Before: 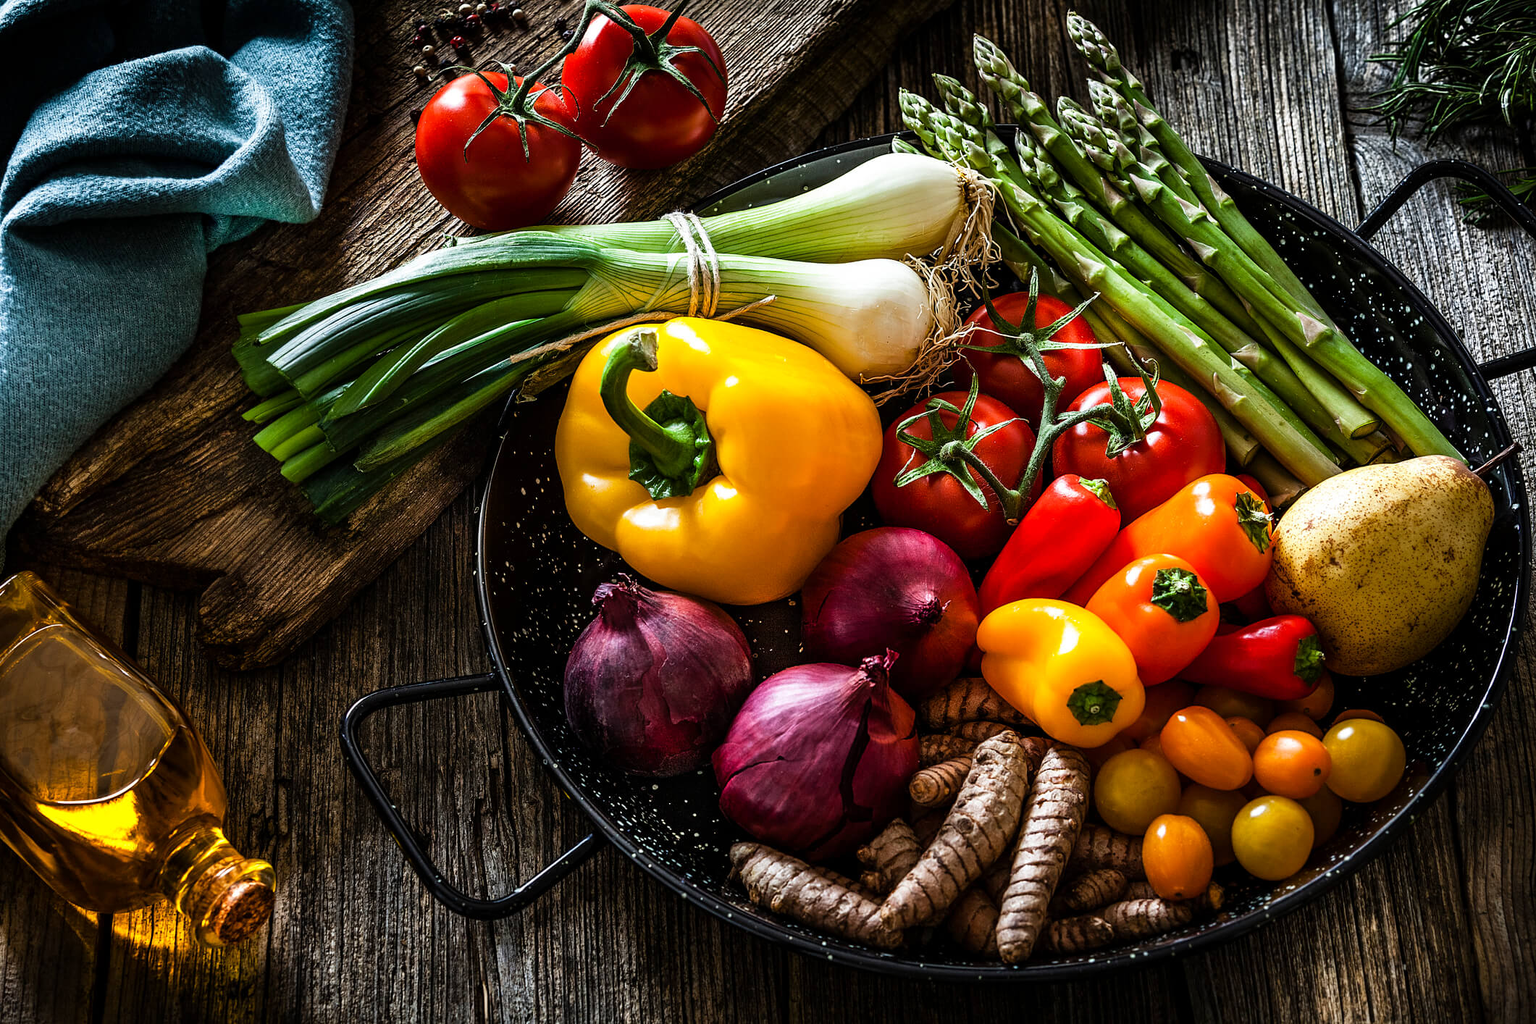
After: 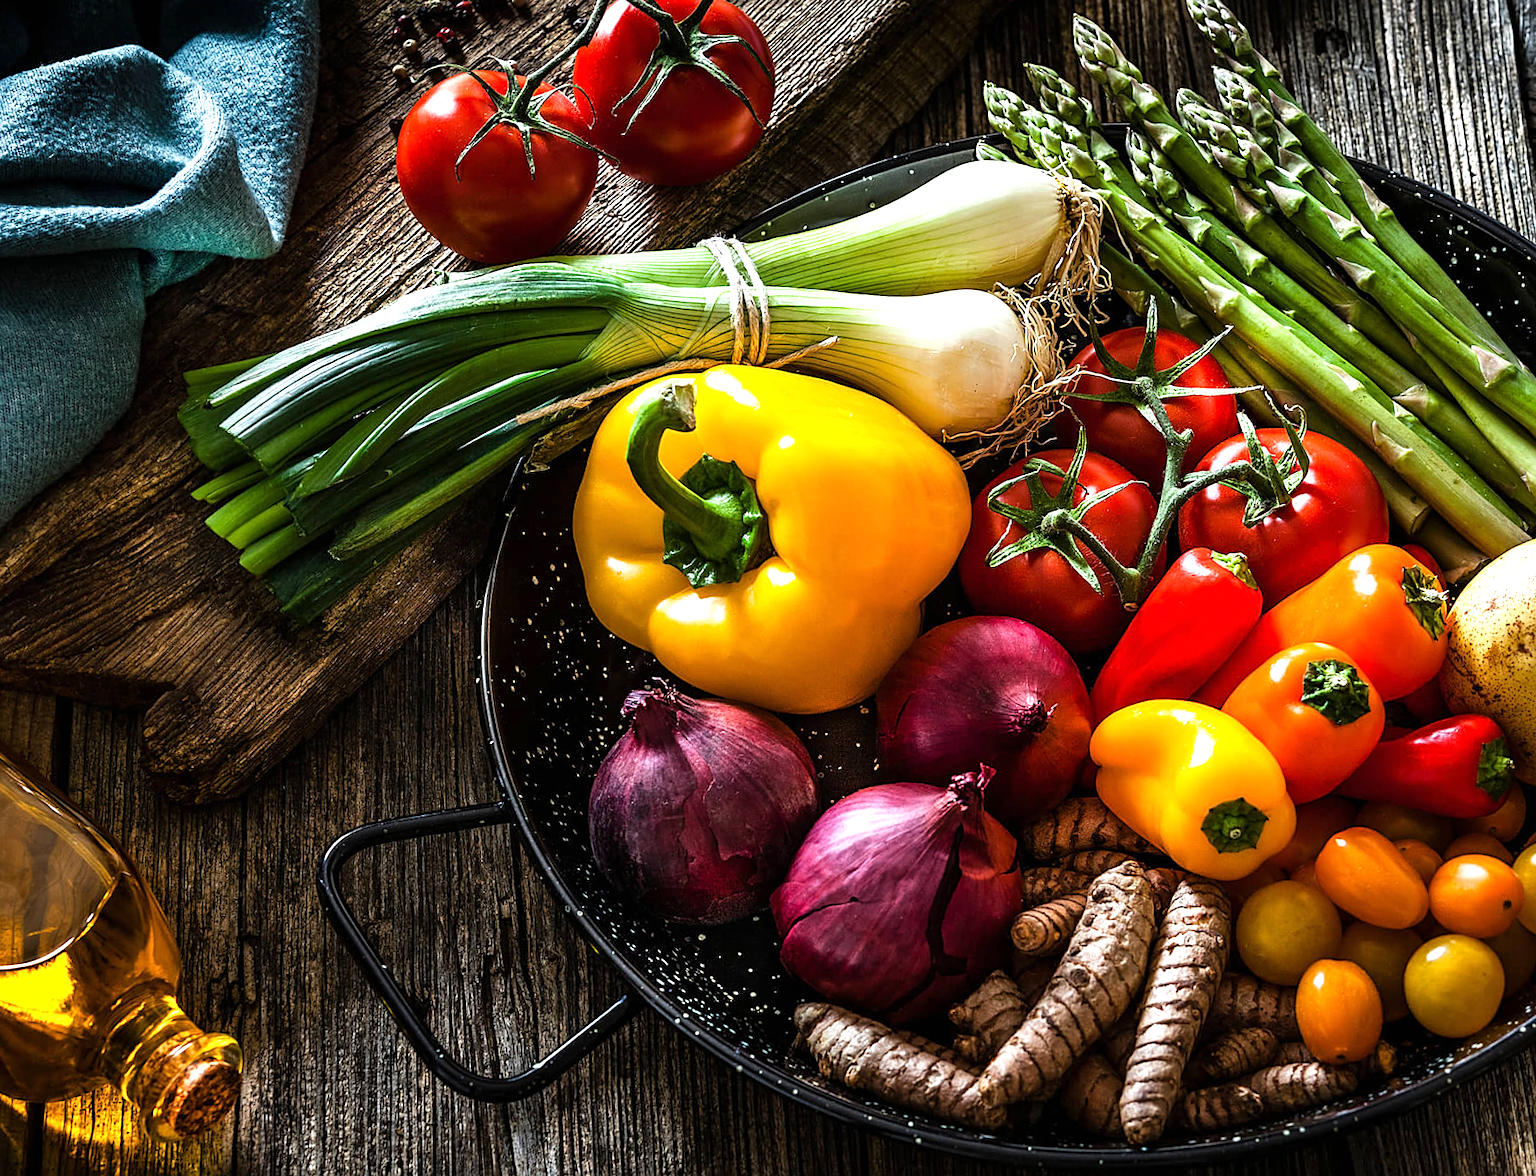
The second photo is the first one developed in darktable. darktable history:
exposure: black level correction 0, exposure 0.4 EV, compensate exposure bias true, compensate highlight preservation false
sharpen: amount 0.2
crop and rotate: angle 1°, left 4.281%, top 0.642%, right 11.383%, bottom 2.486%
